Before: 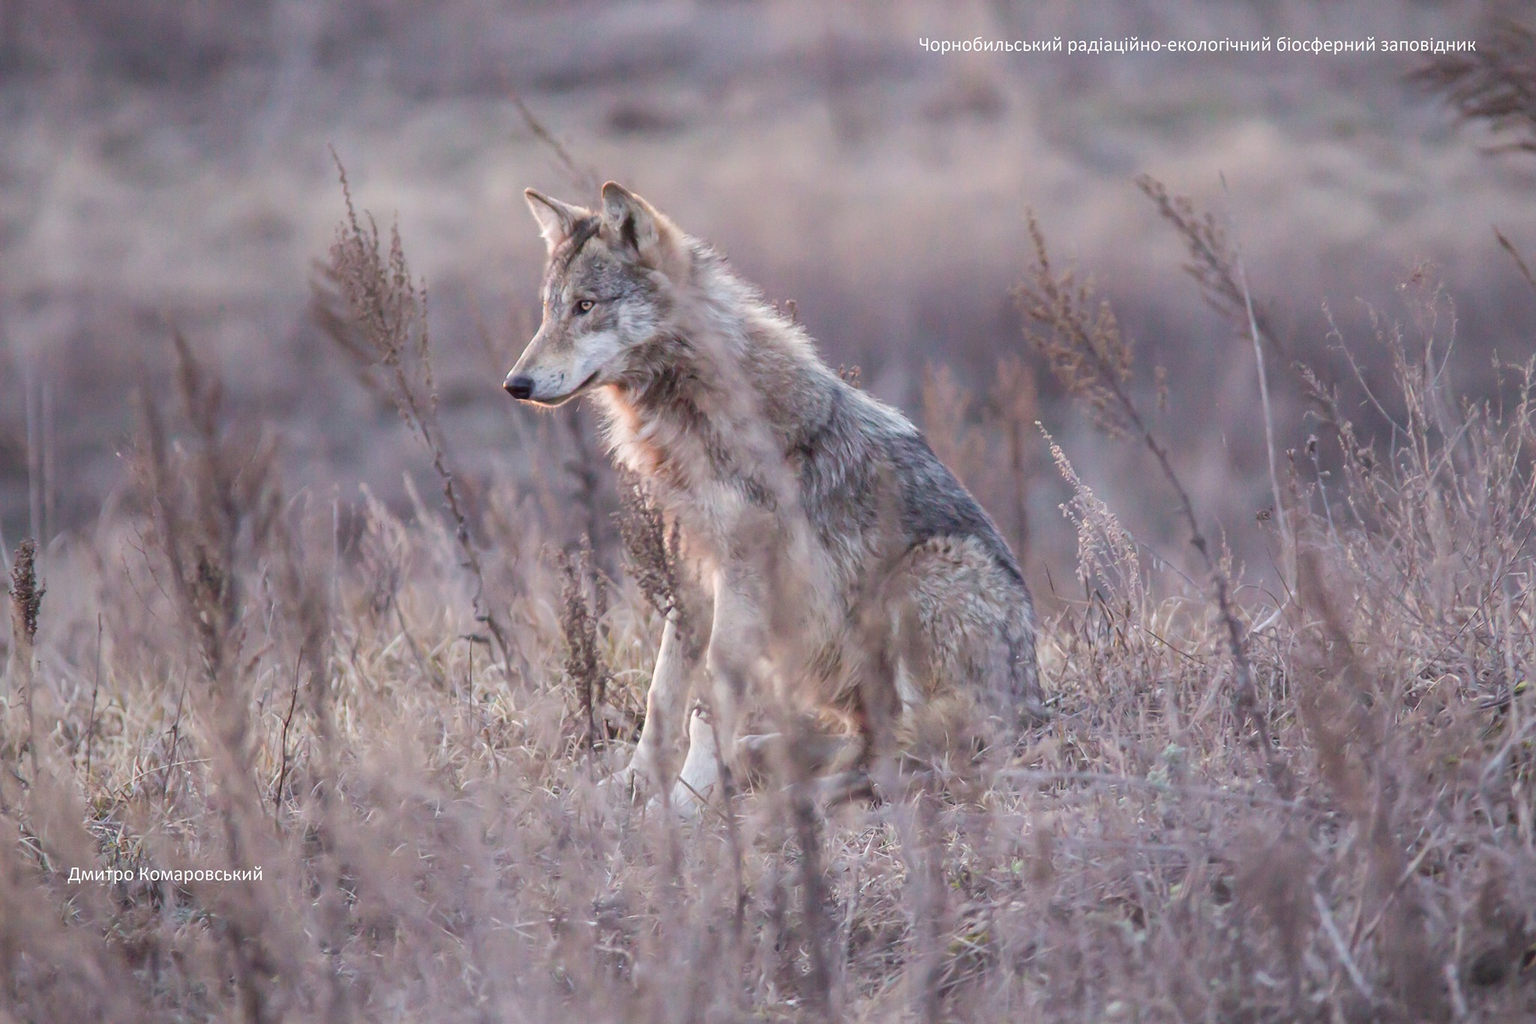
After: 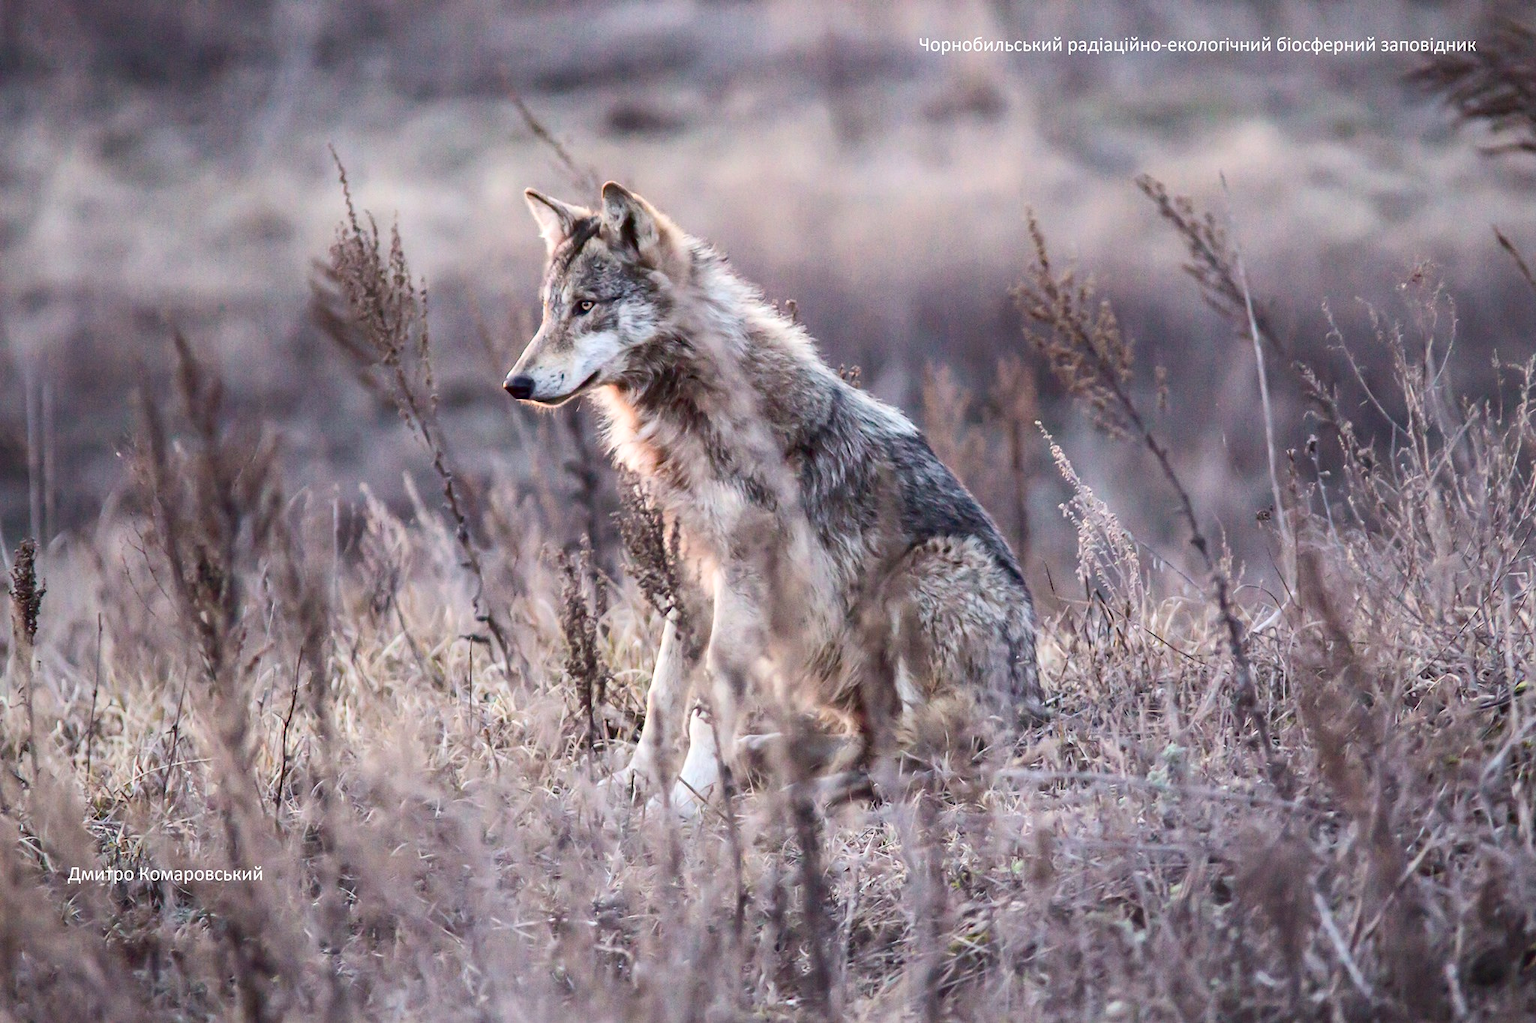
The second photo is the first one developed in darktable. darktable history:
contrast brightness saturation: contrast 0.28
haze removal: compatibility mode true, adaptive false
tone equalizer: on, module defaults
